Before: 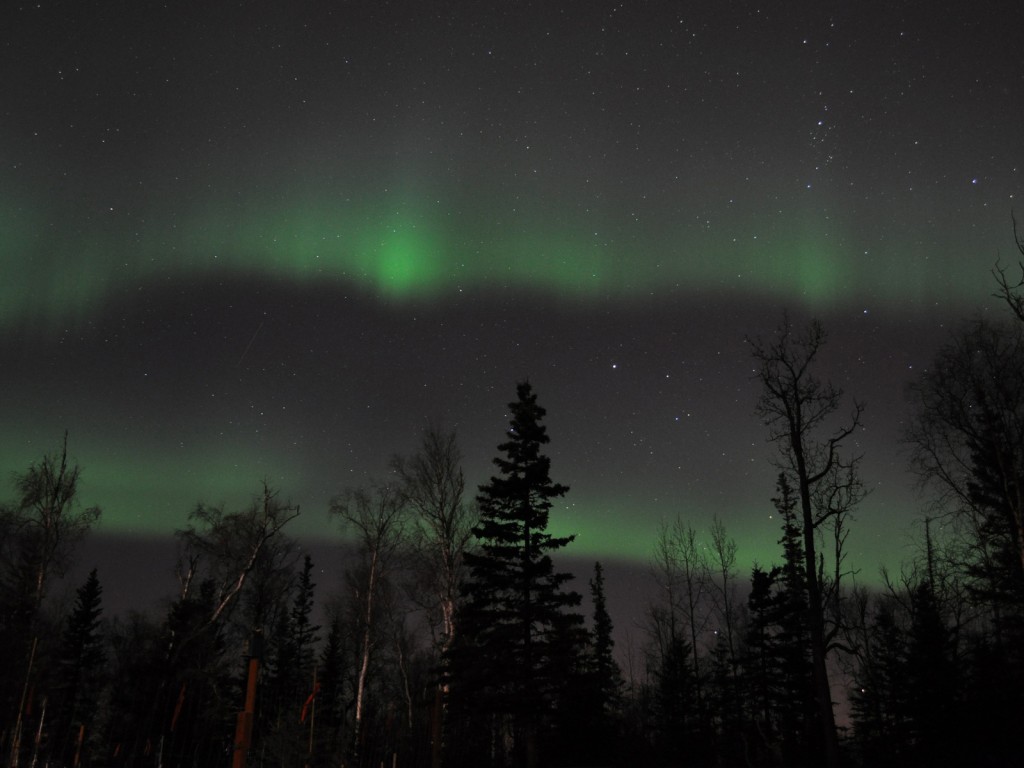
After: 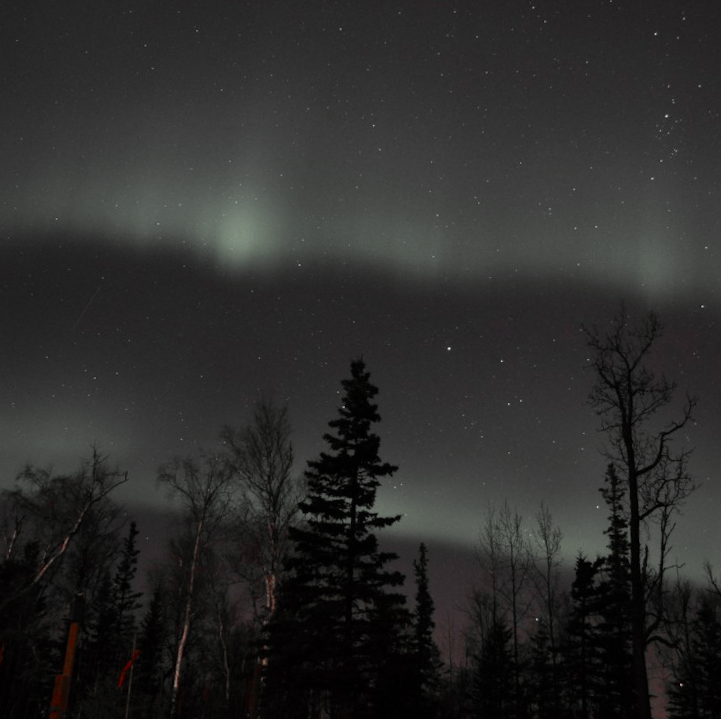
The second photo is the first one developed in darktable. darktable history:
color zones: curves: ch1 [(0, 0.831) (0.08, 0.771) (0.157, 0.268) (0.241, 0.207) (0.562, -0.005) (0.714, -0.013) (0.876, 0.01) (1, 0.831)]
crop and rotate: angle -2.88°, left 14.03%, top 0.018%, right 10.854%, bottom 0.09%
